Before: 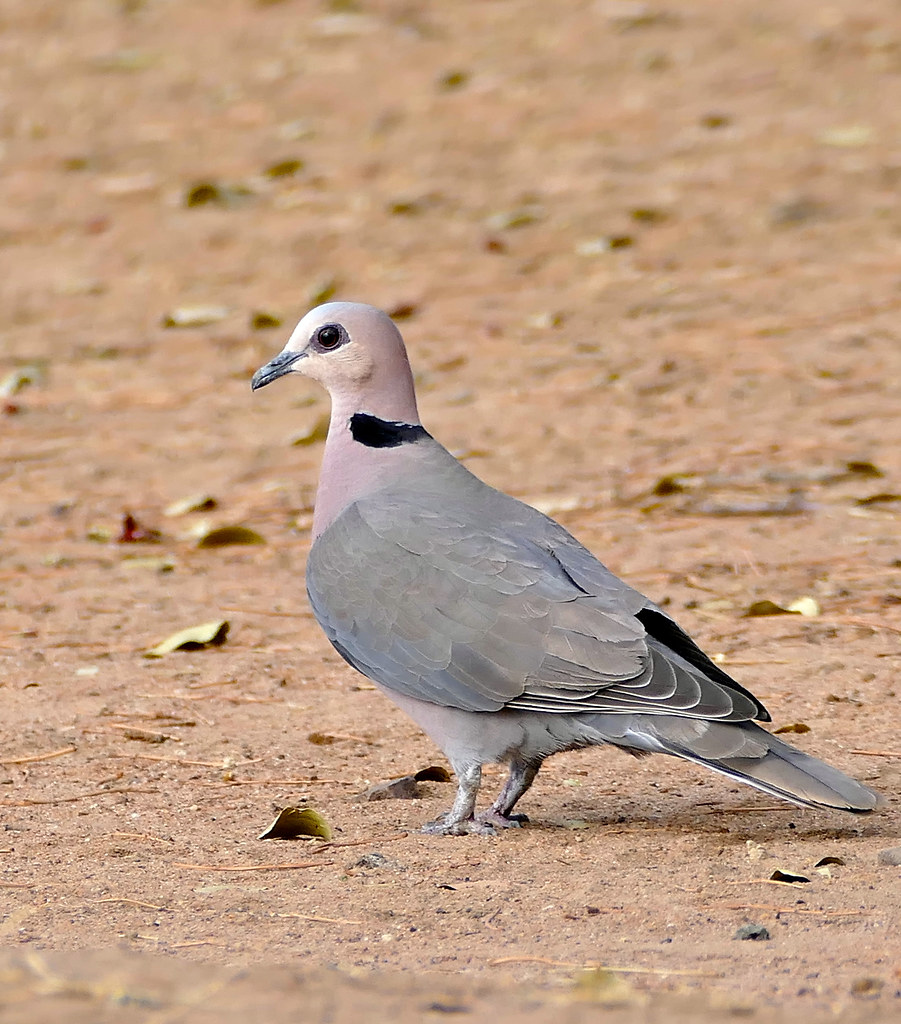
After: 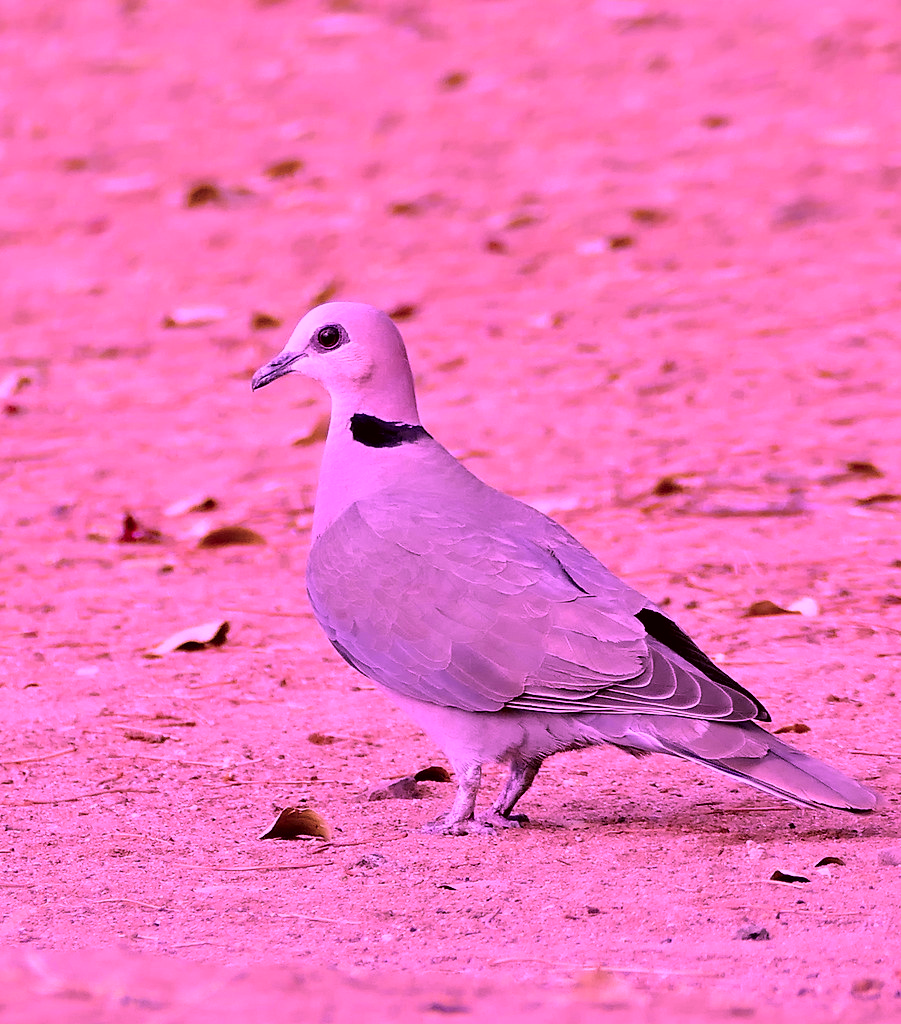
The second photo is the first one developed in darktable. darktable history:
color correction: highlights a* -4.98, highlights b* -3.76, shadows a* 3.83, shadows b* 4.08
color calibration: illuminant custom, x 0.261, y 0.521, temperature 7054.11 K
